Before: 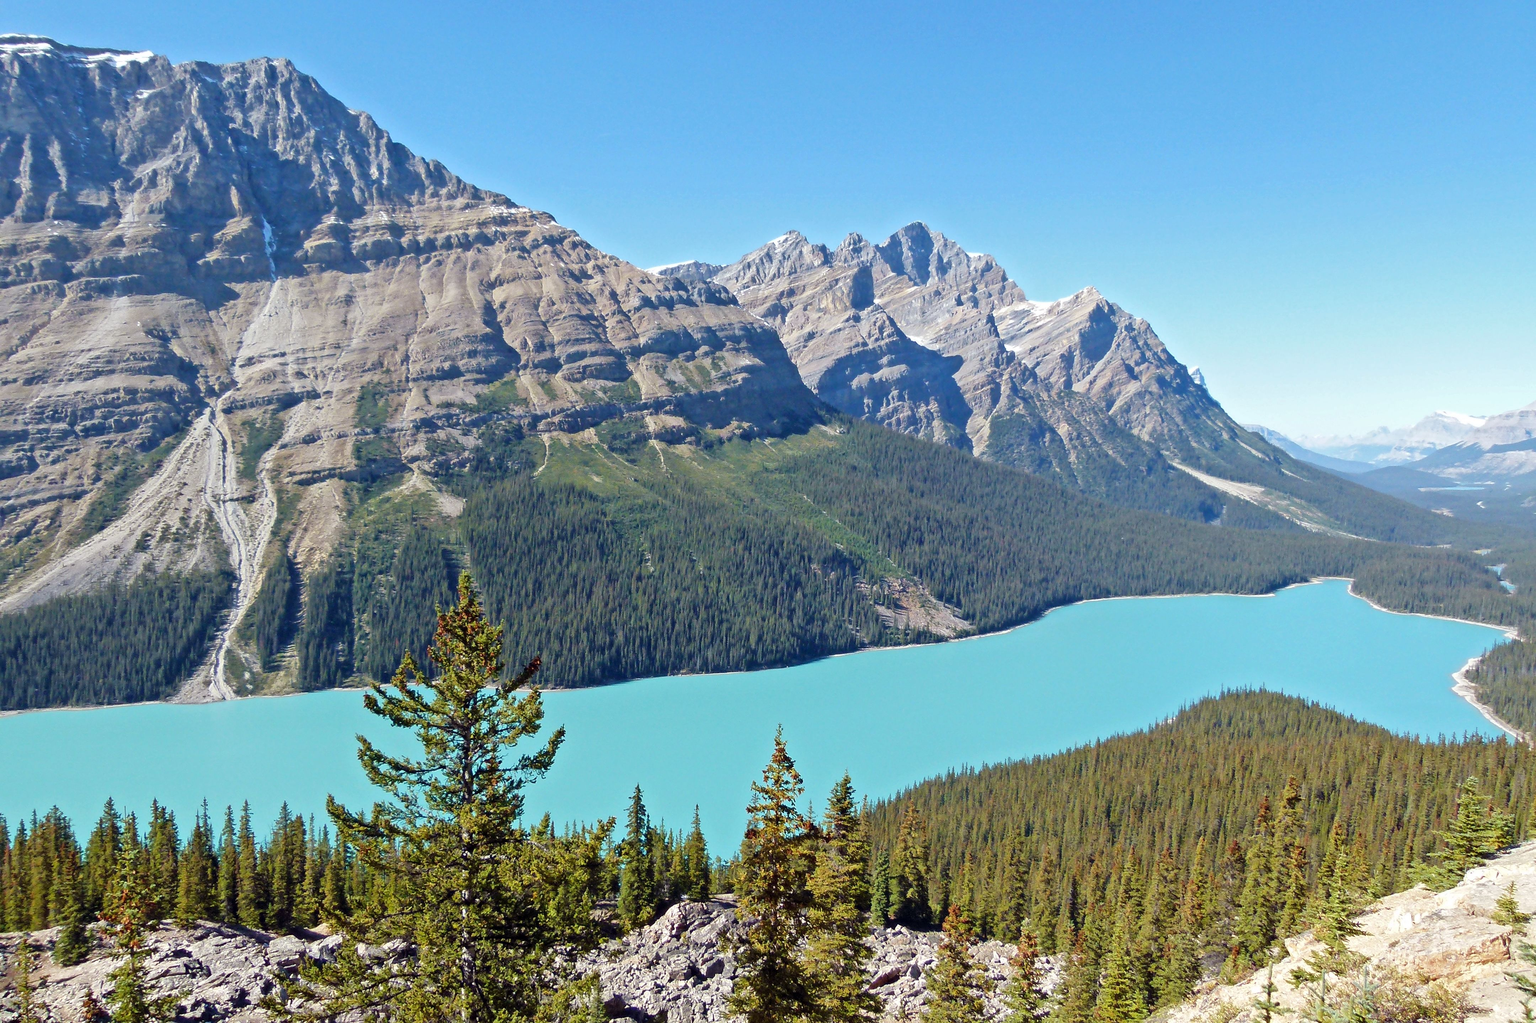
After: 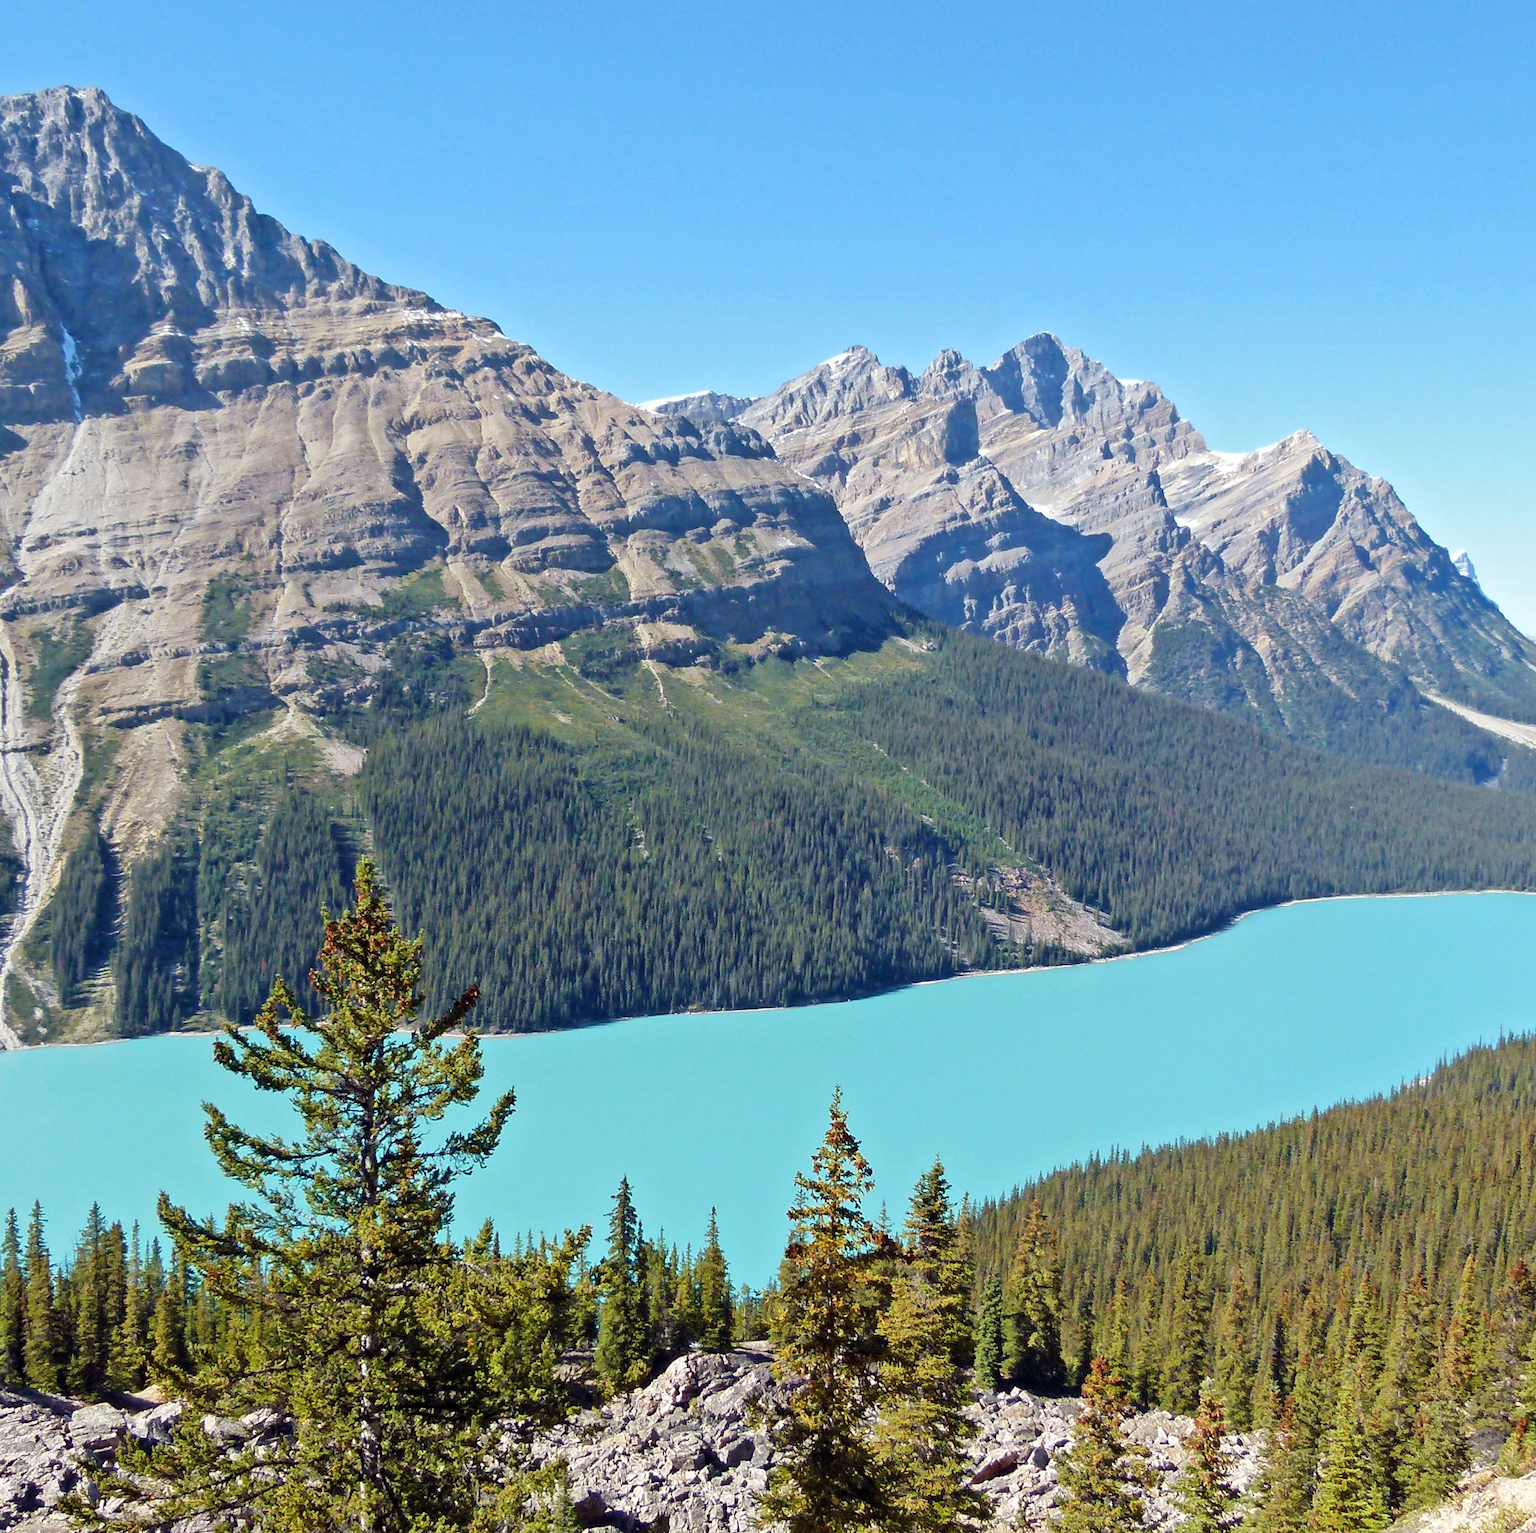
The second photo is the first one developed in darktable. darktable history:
crop and rotate: left 14.427%, right 18.889%
base curve: curves: ch0 [(0, 0) (0.472, 0.508) (1, 1)]
